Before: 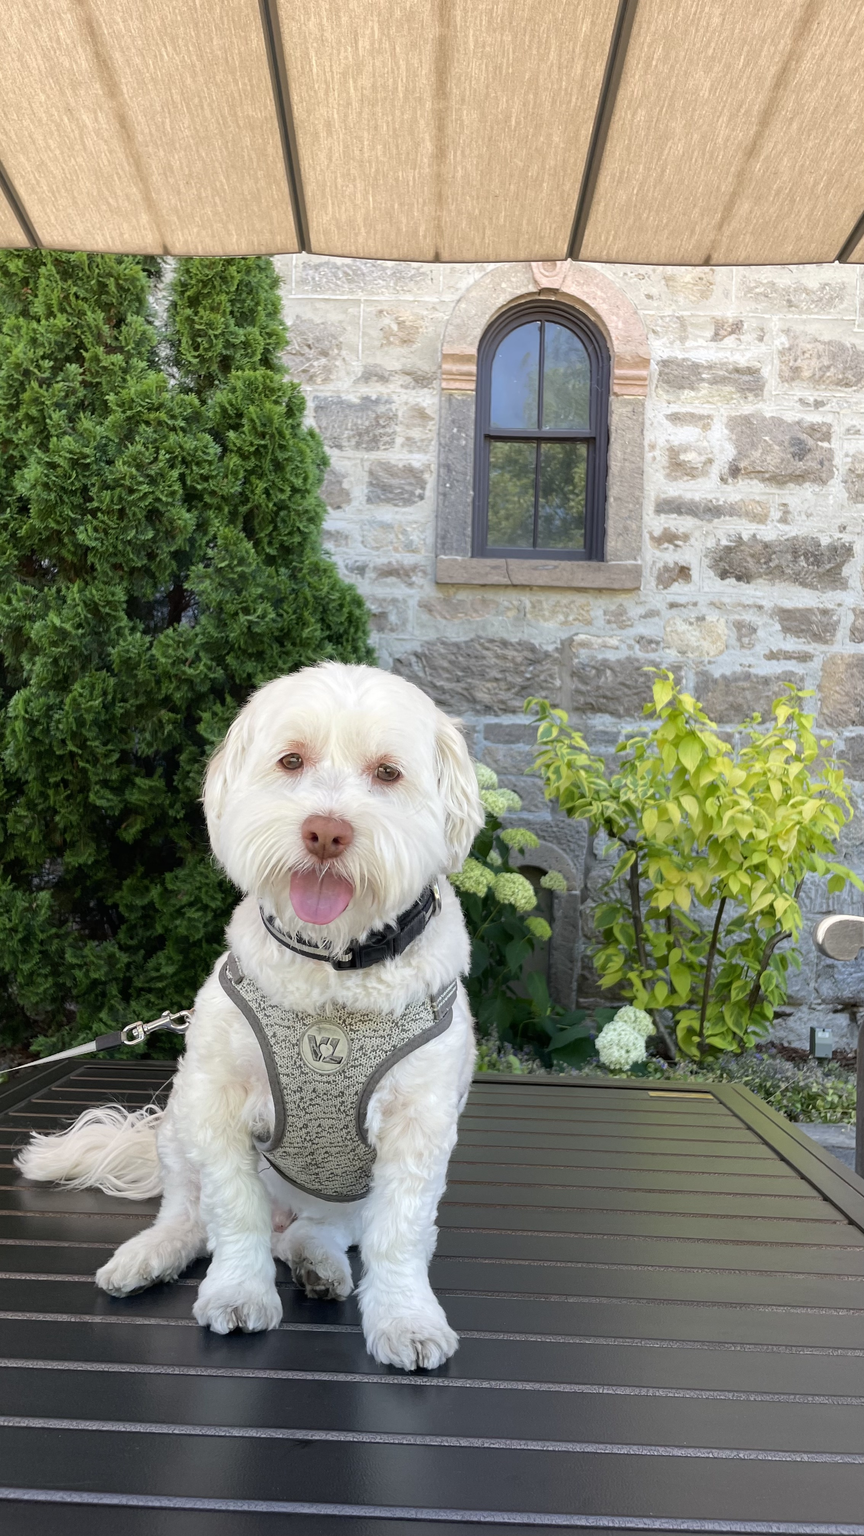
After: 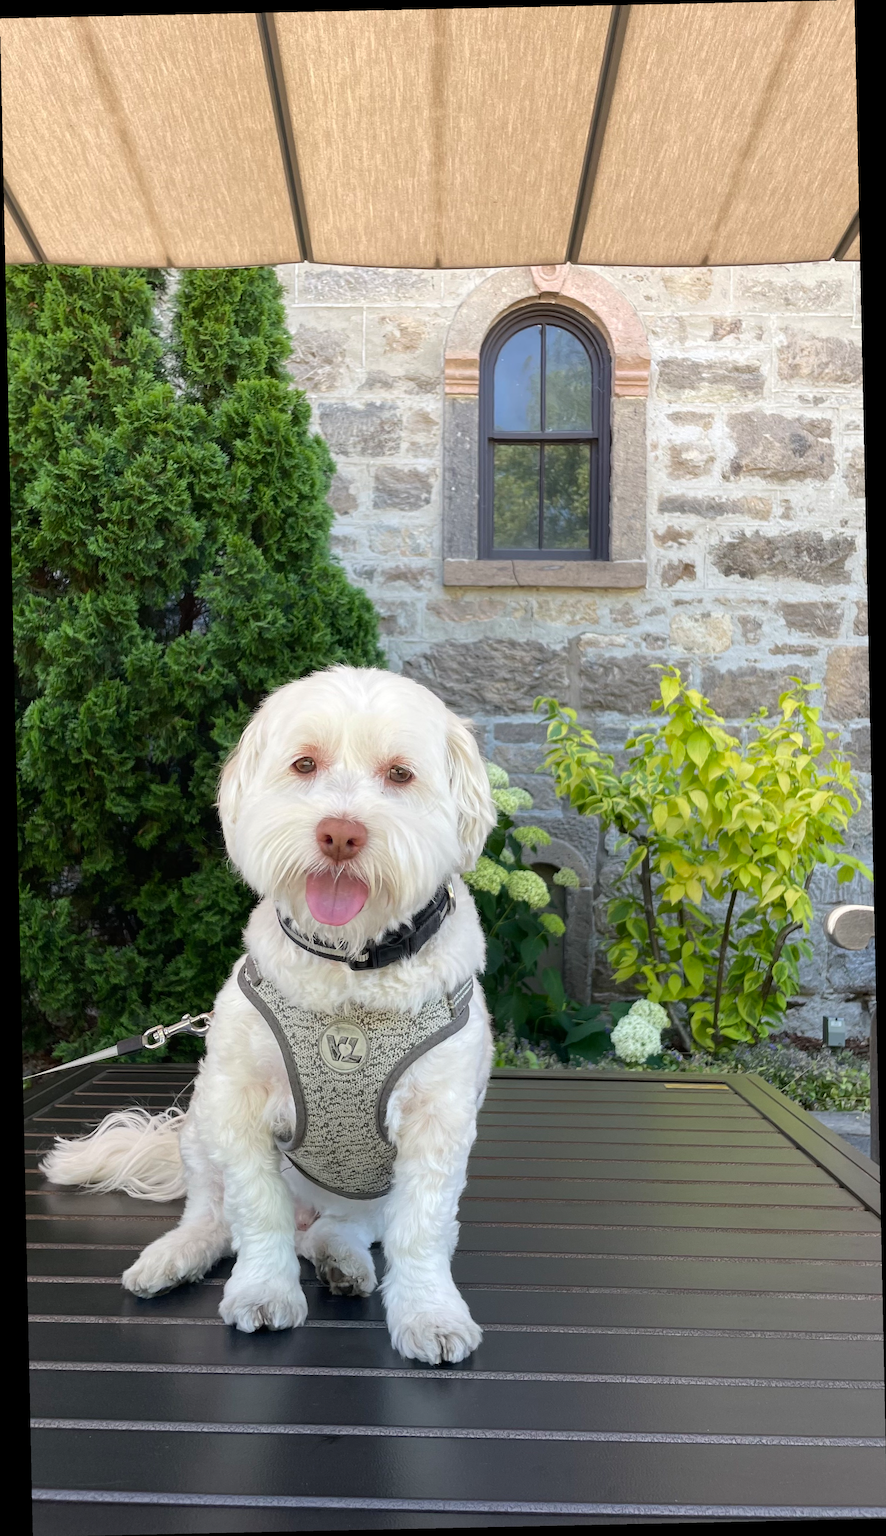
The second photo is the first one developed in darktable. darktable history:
rotate and perspective: rotation -1.24°, automatic cropping off
